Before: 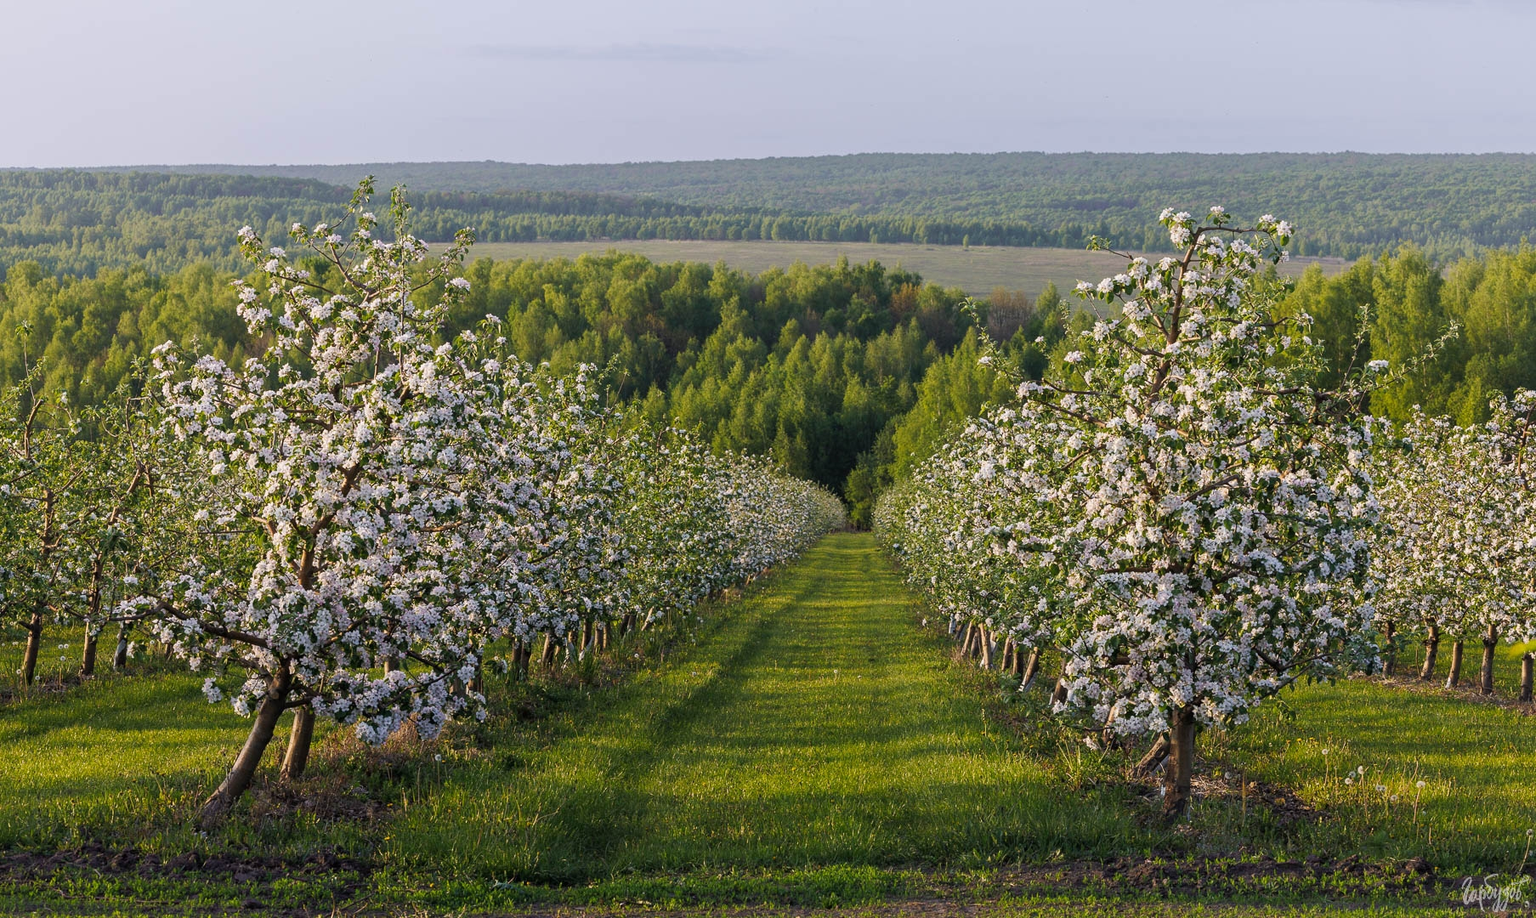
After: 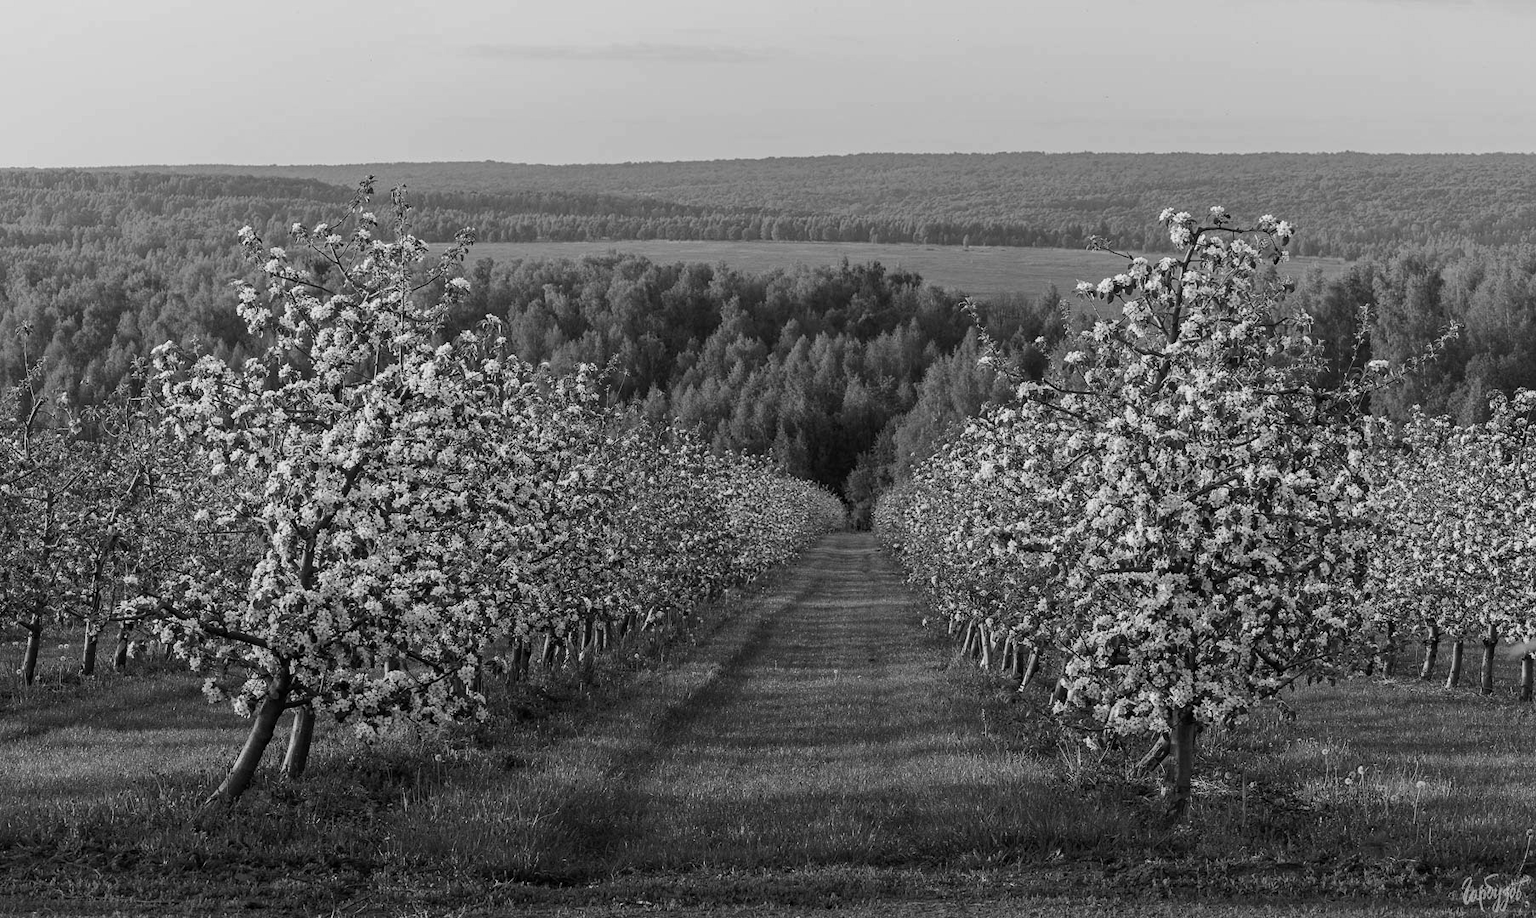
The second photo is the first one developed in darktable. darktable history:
color calibration: output gray [0.21, 0.42, 0.37, 0], illuminant same as pipeline (D50), adaptation XYZ, x 0.345, y 0.358, temperature 5015.41 K
haze removal: strength 0.292, distance 0.25, compatibility mode true, adaptive false
